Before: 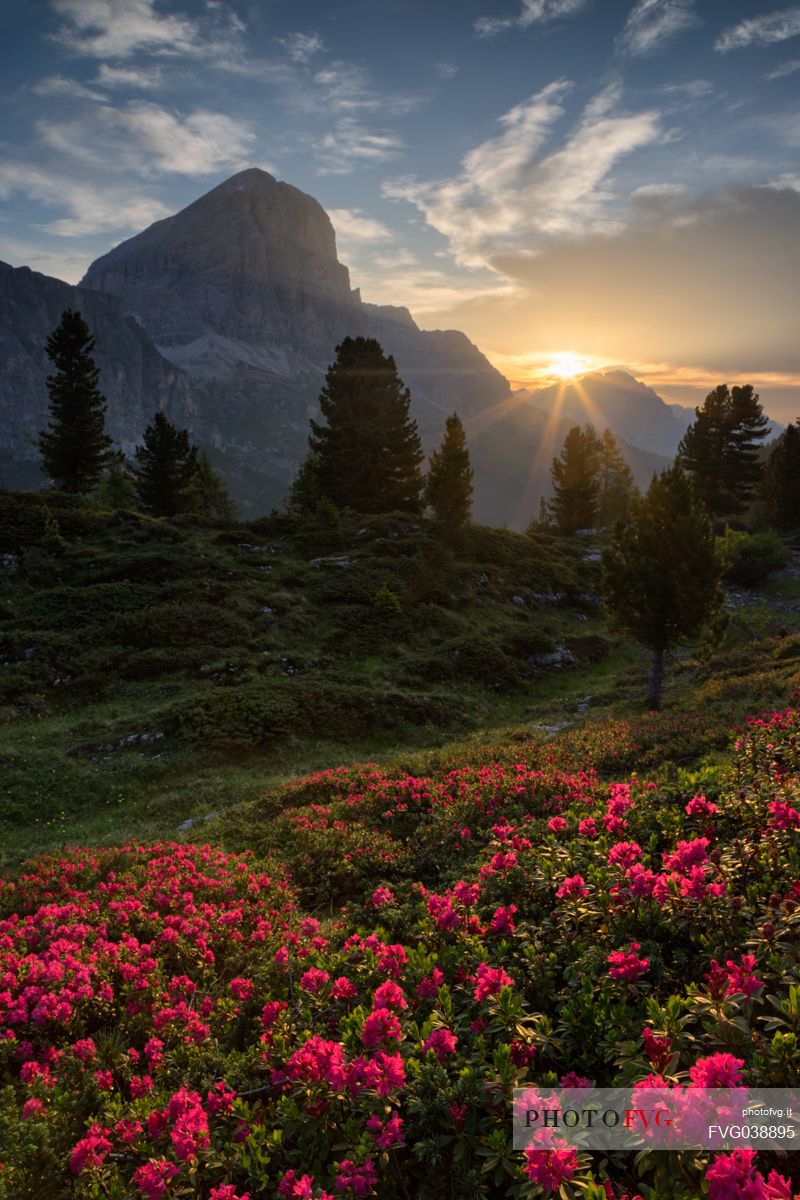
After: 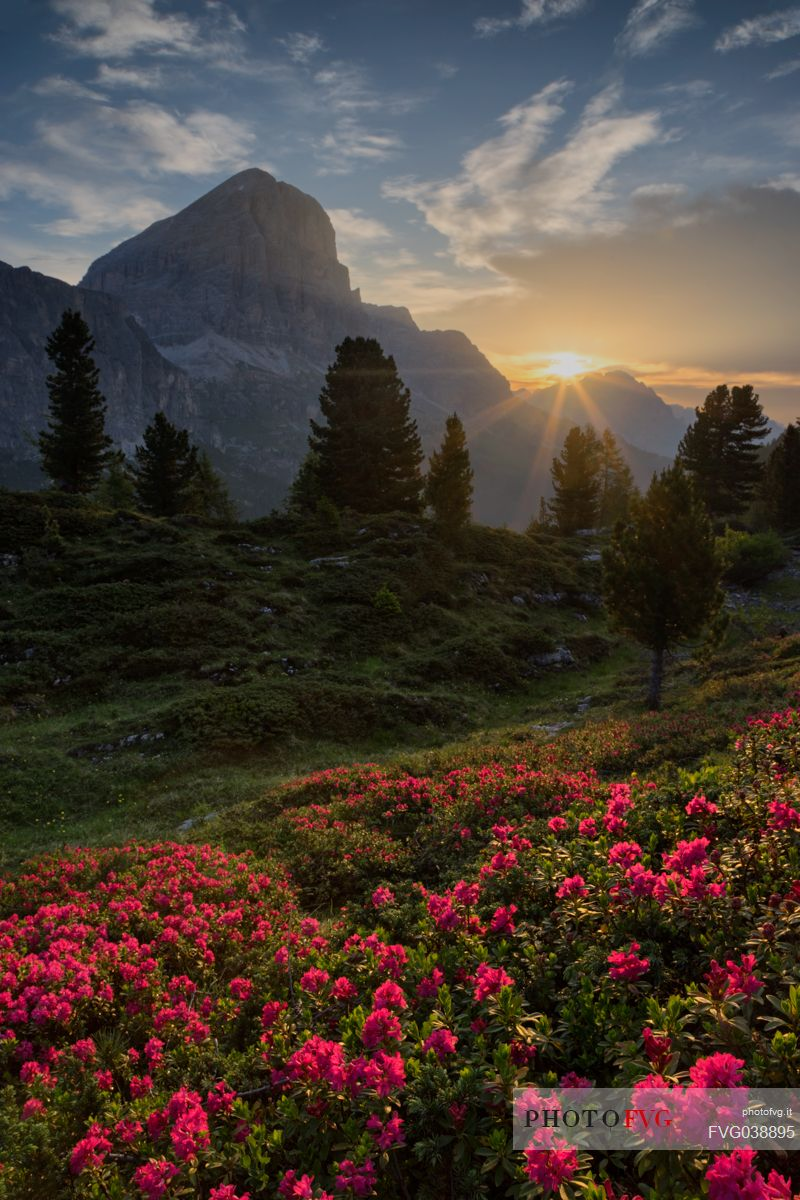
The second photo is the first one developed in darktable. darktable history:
tone equalizer: -8 EV -0.002 EV, -7 EV 0.004 EV, -6 EV -0.036 EV, -5 EV 0.018 EV, -4 EV -0.015 EV, -3 EV 0.034 EV, -2 EV -0.082 EV, -1 EV -0.28 EV, +0 EV -0.61 EV, smoothing diameter 24.87%, edges refinement/feathering 11.66, preserve details guided filter
